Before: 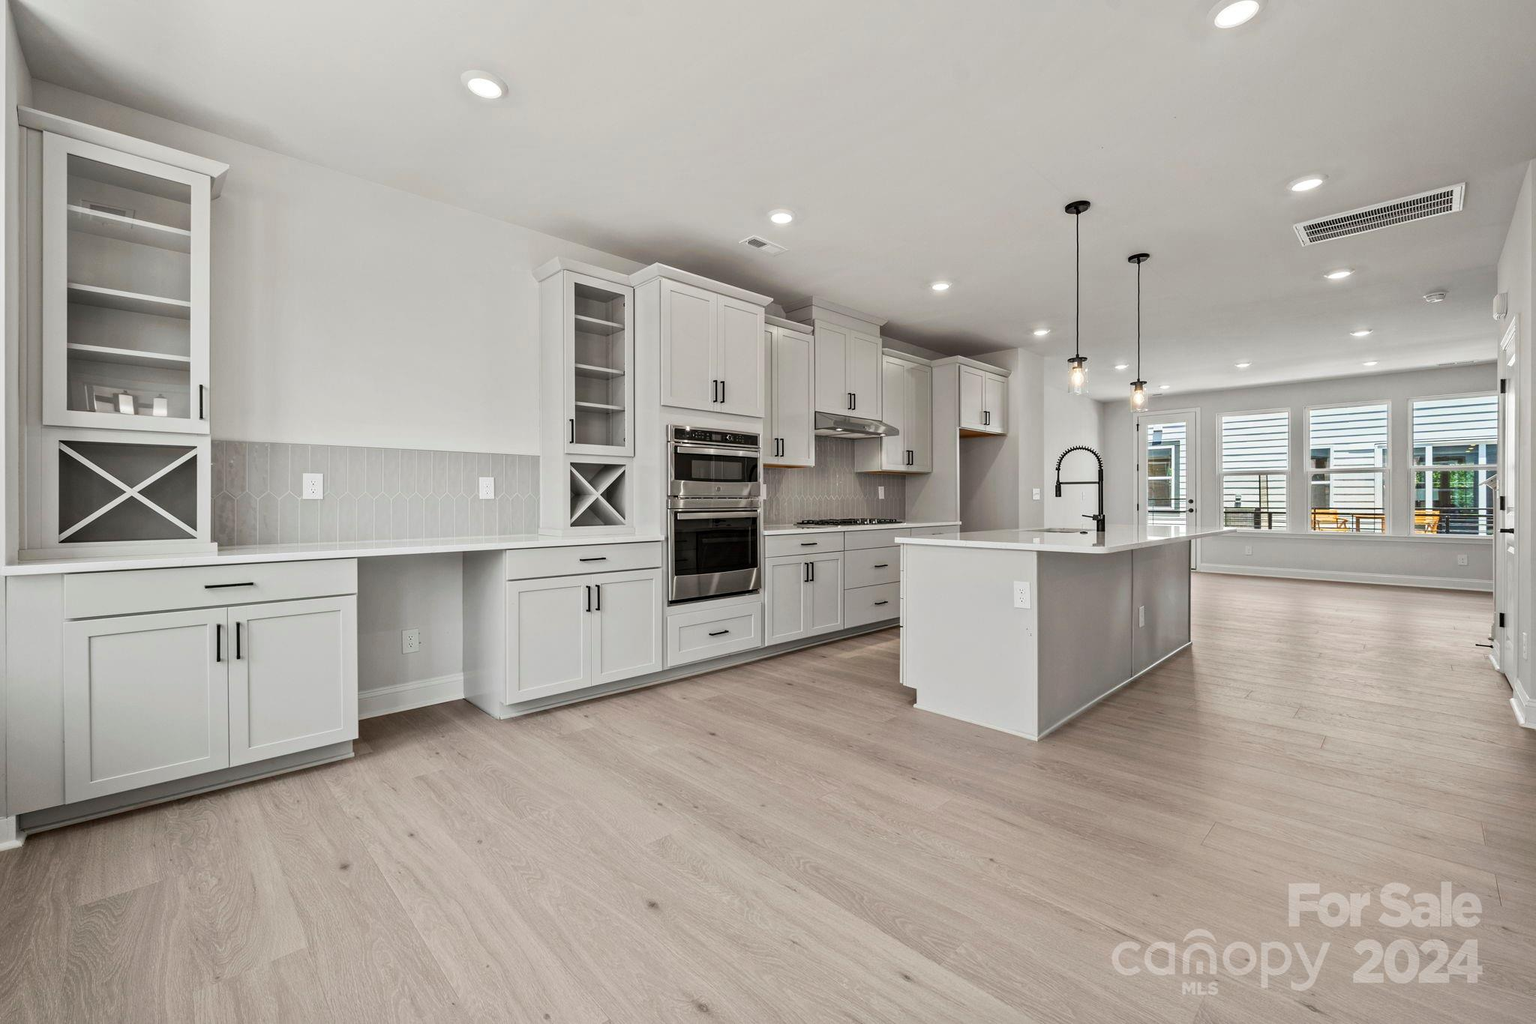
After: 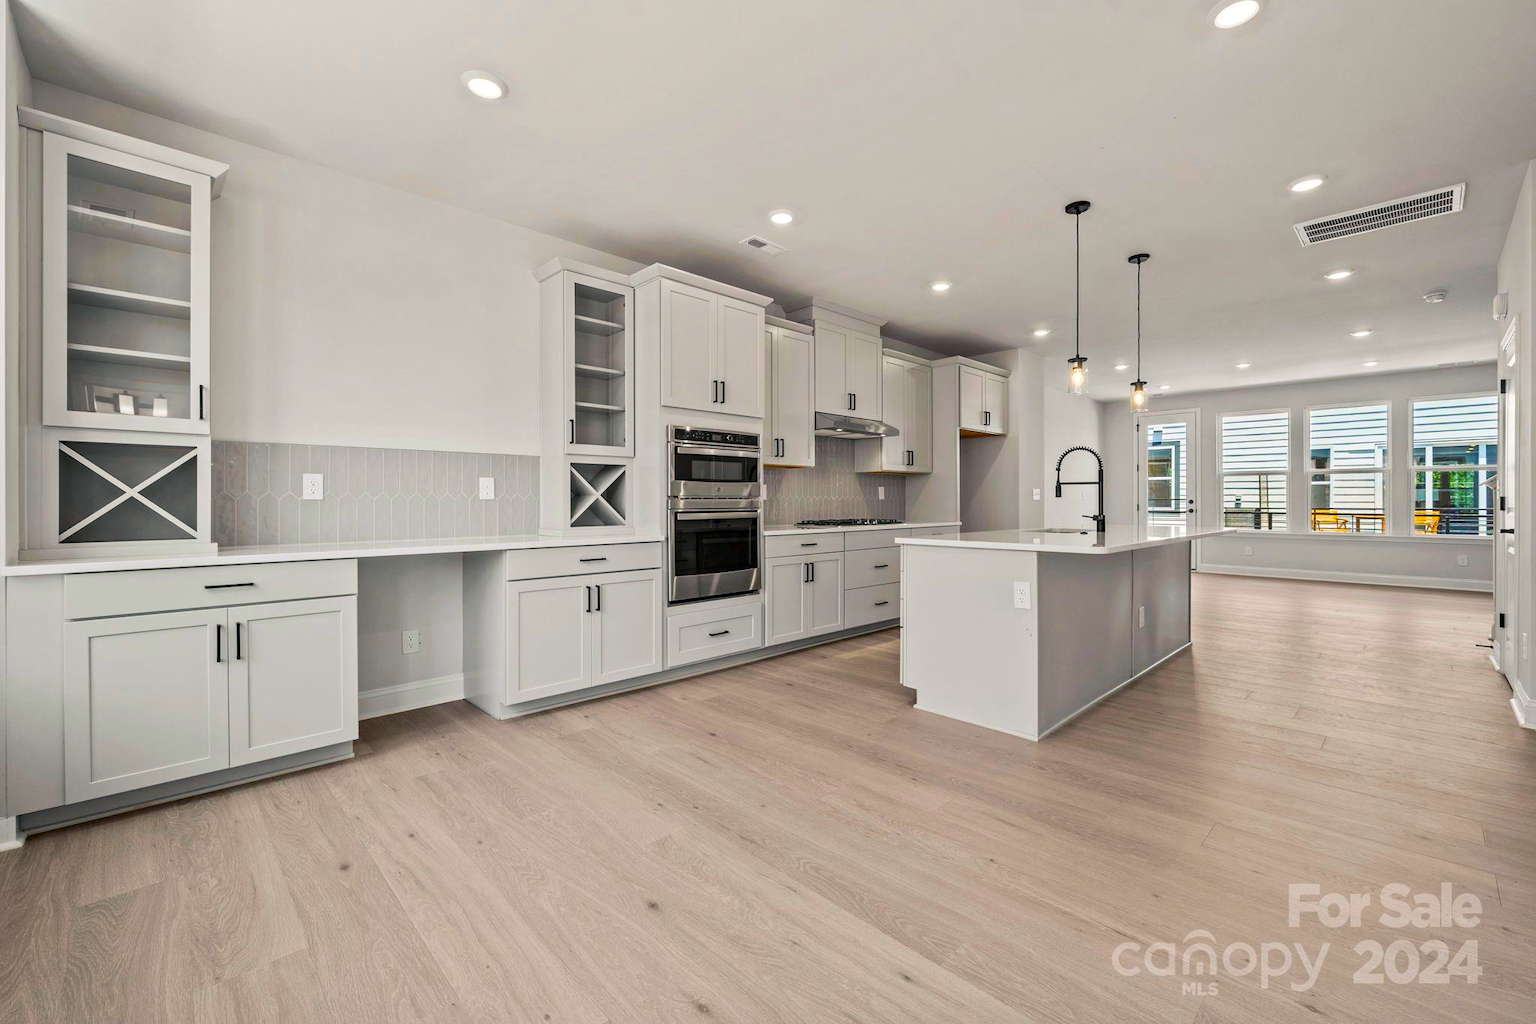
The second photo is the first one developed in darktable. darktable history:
color balance rgb: shadows lift › chroma 4.099%, shadows lift › hue 252.58°, highlights gain › luminance 0.922%, highlights gain › chroma 0.39%, highlights gain › hue 43.33°, perceptual saturation grading › global saturation 40.512%, global vibrance 20%
